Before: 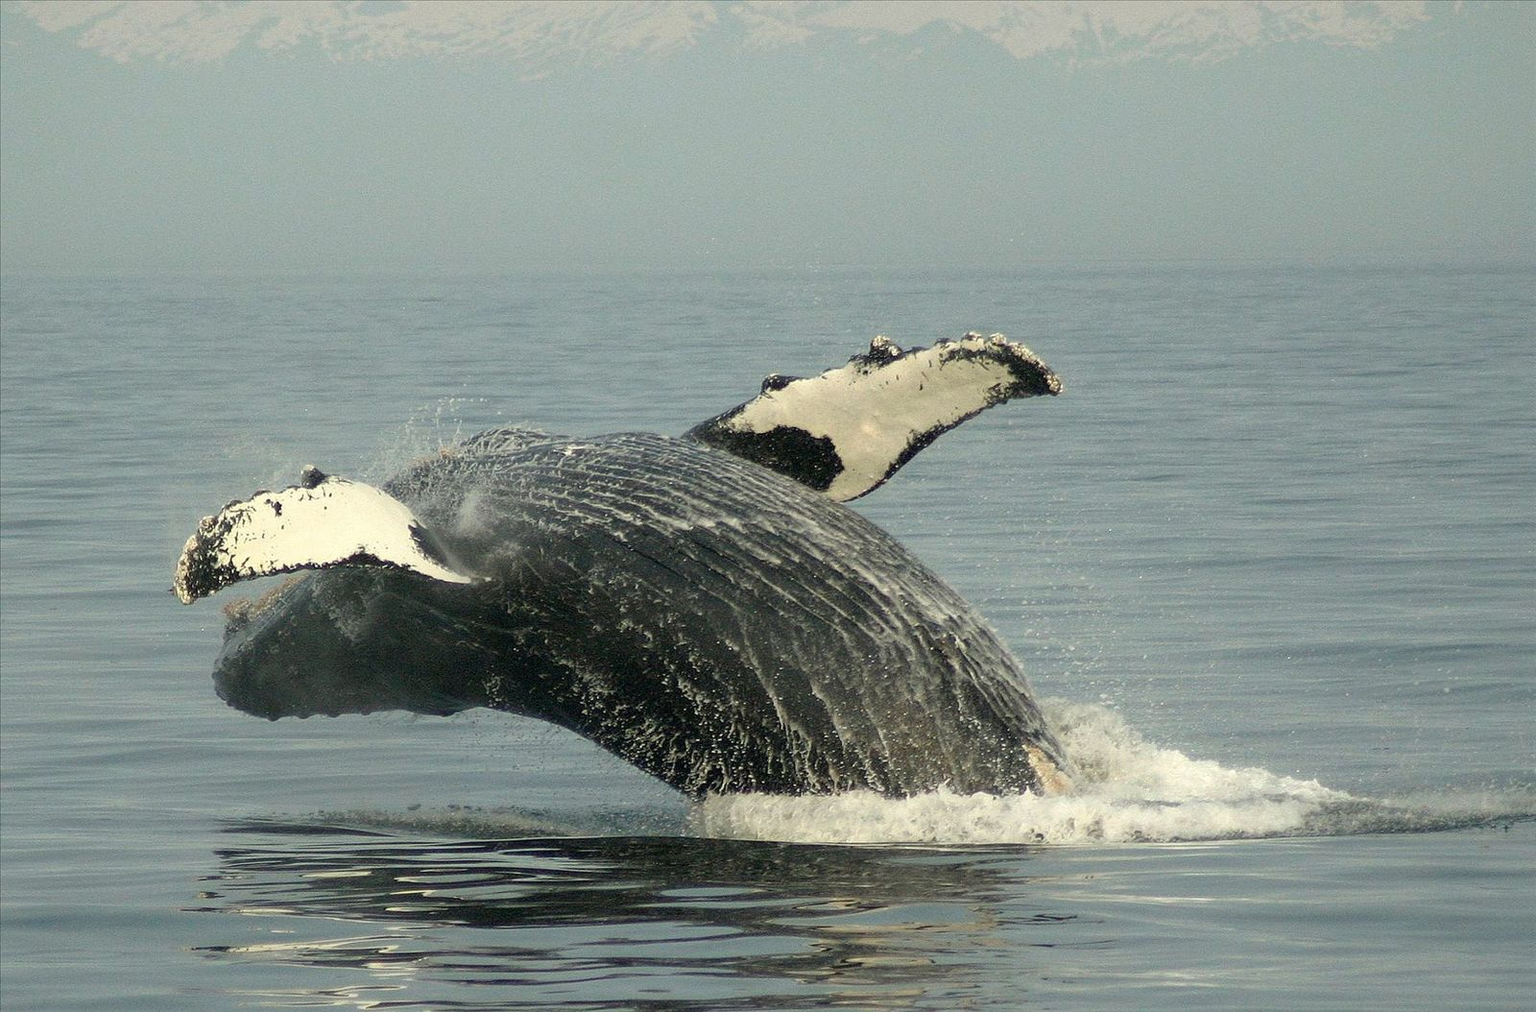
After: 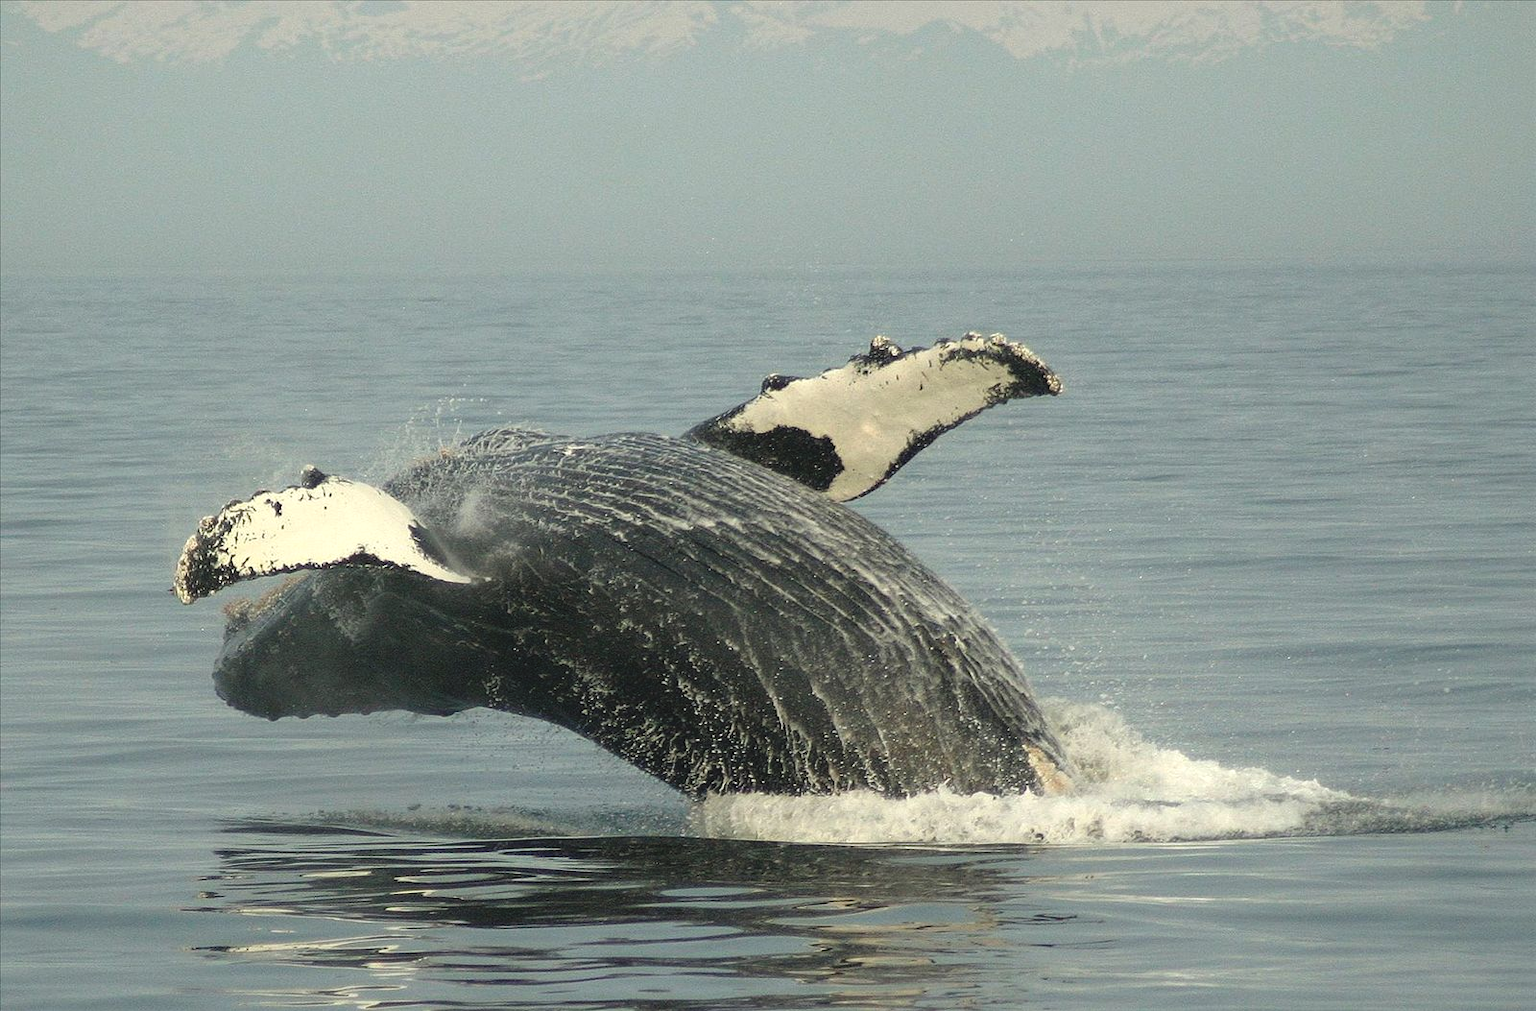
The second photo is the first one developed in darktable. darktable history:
exposure: black level correction -0.007, exposure 0.07 EV, compensate highlight preservation false
